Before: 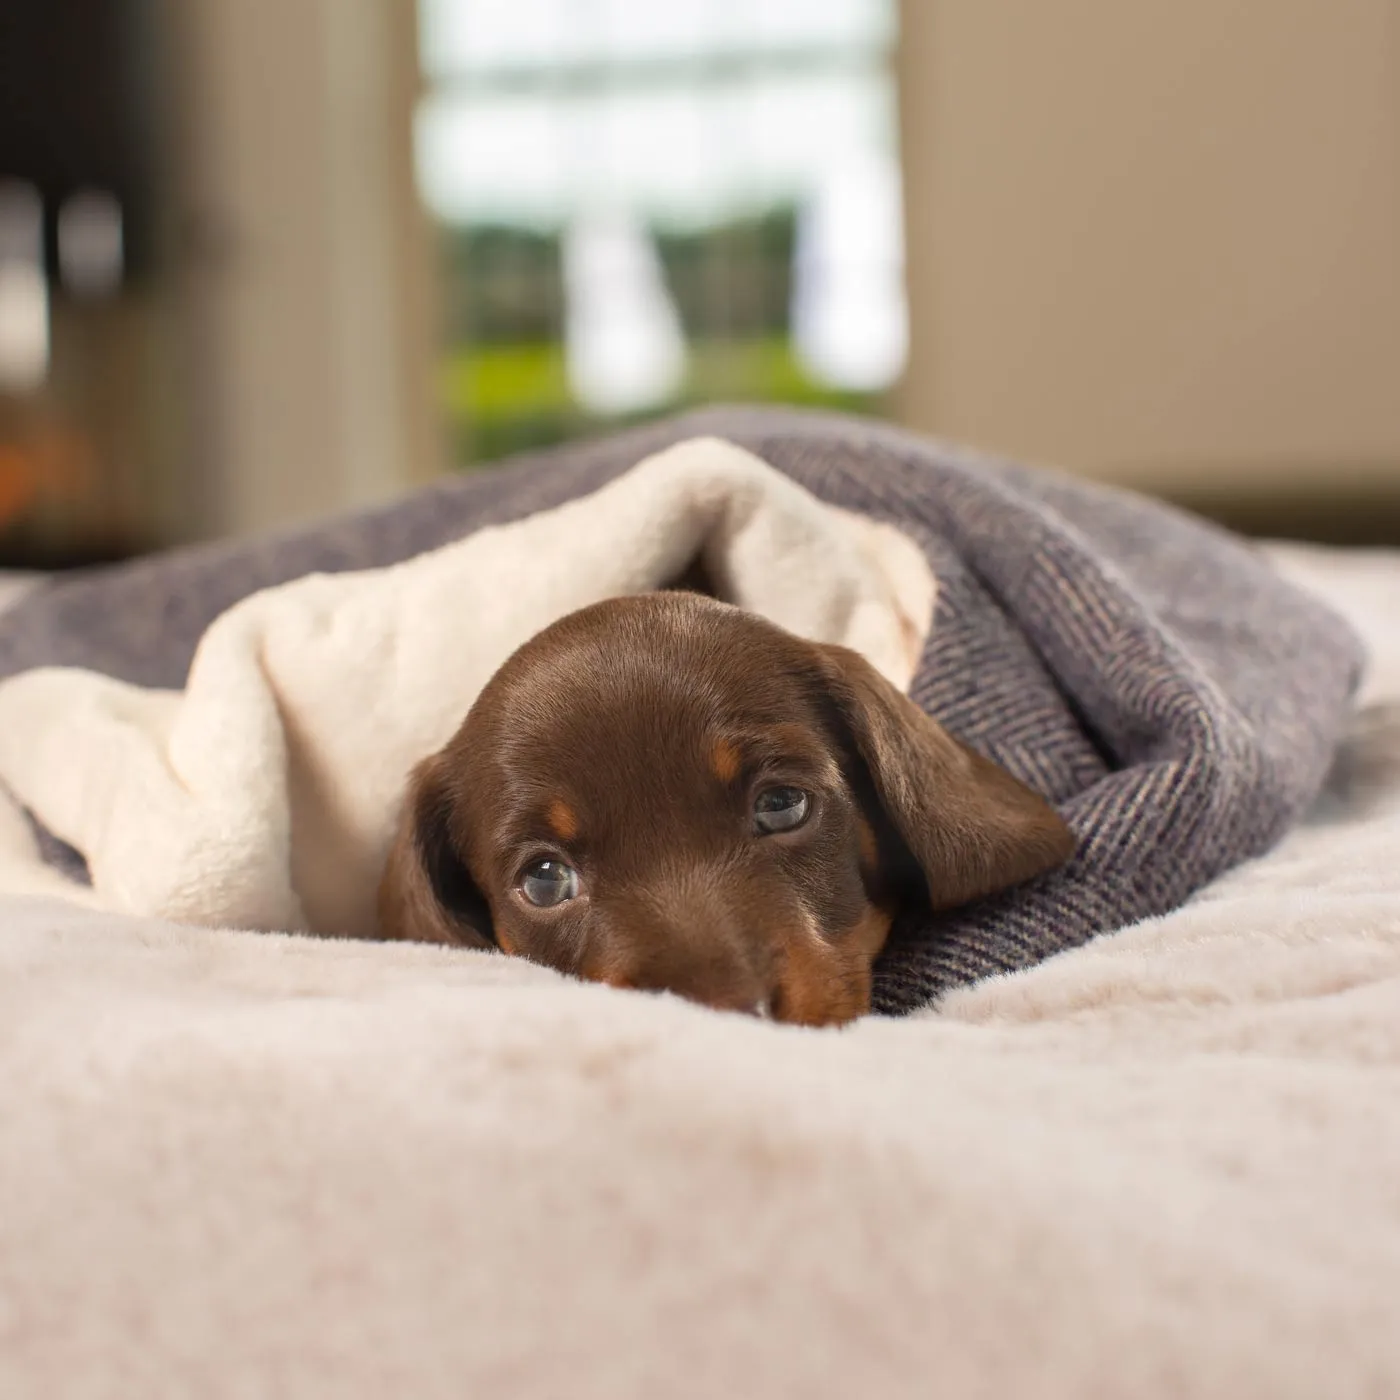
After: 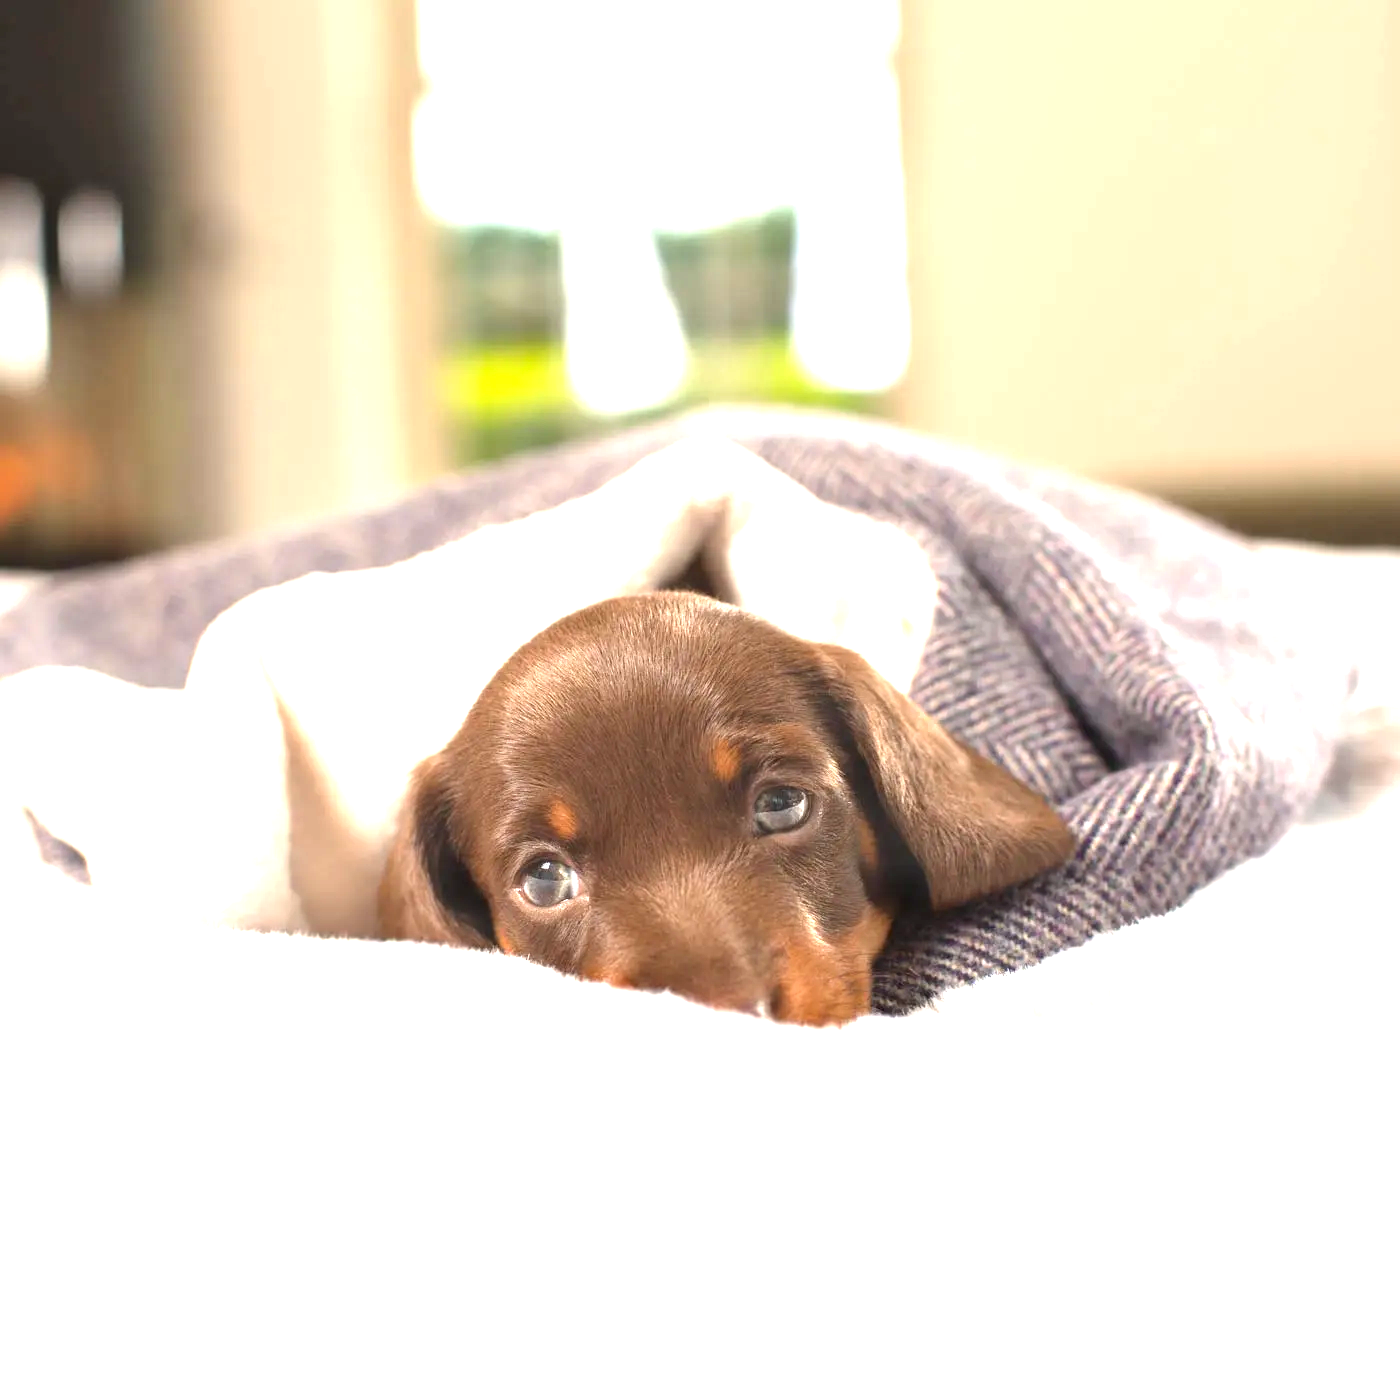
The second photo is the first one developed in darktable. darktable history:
exposure: black level correction 0, exposure 1.695 EV, compensate exposure bias true, compensate highlight preservation false
